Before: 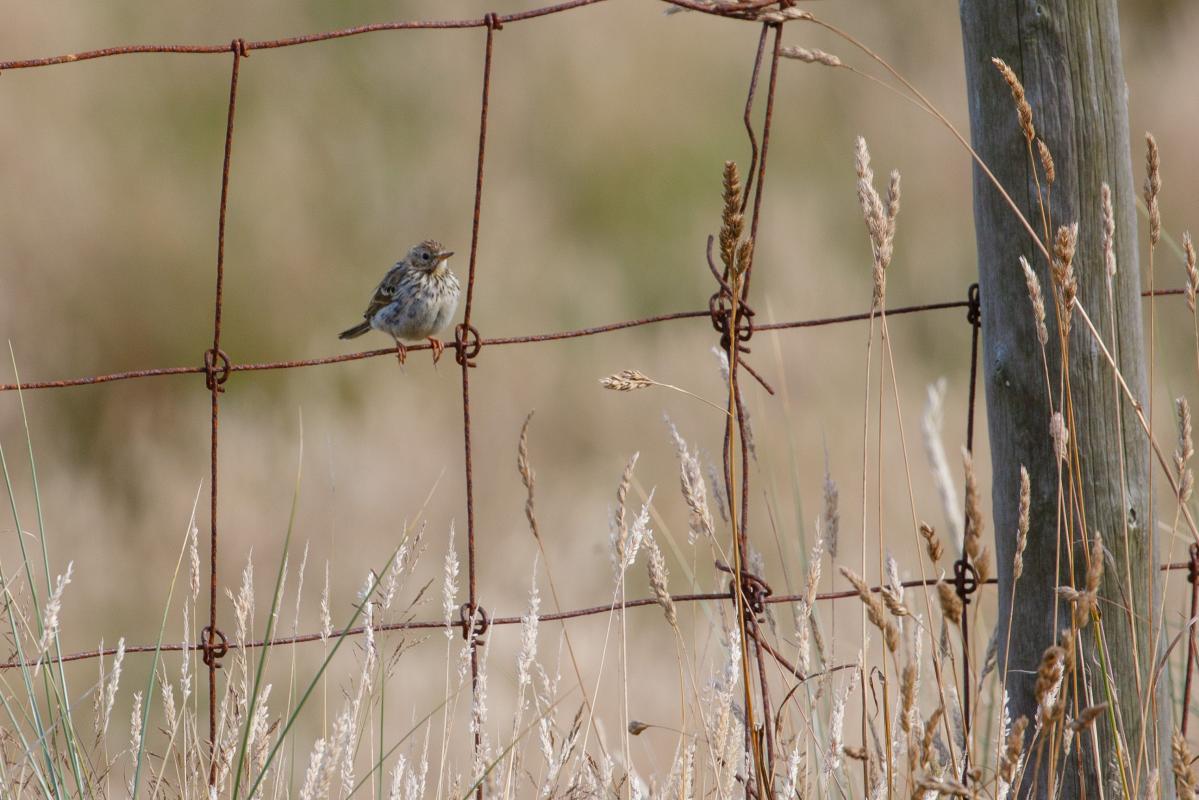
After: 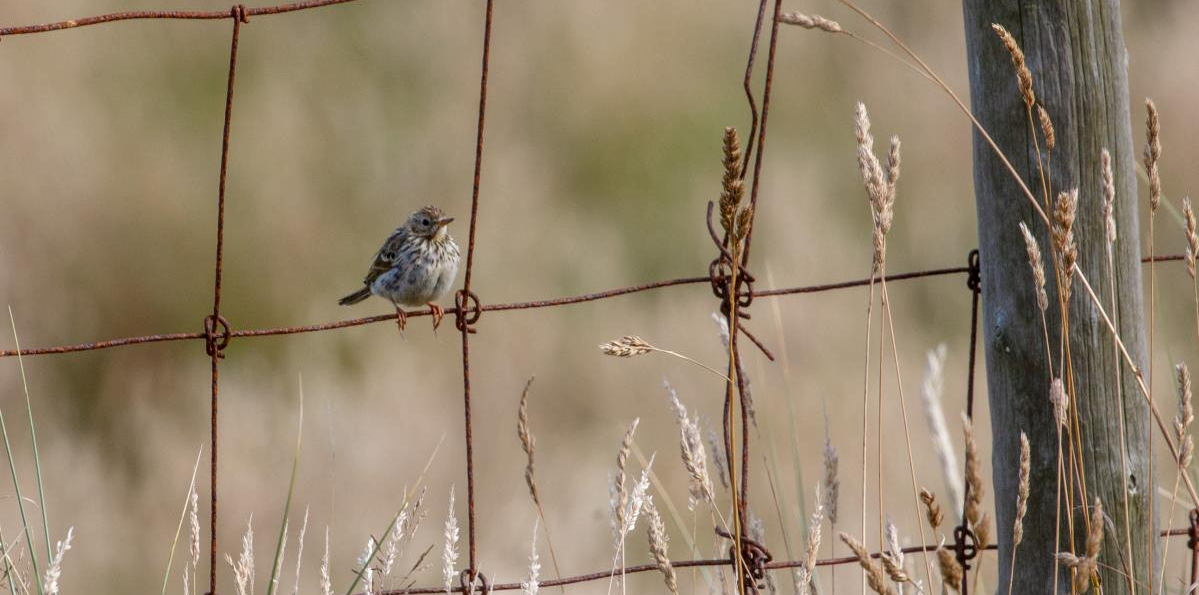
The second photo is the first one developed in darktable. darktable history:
crop: top 4.302%, bottom 21.253%
local contrast: on, module defaults
levels: gray 59.35%
